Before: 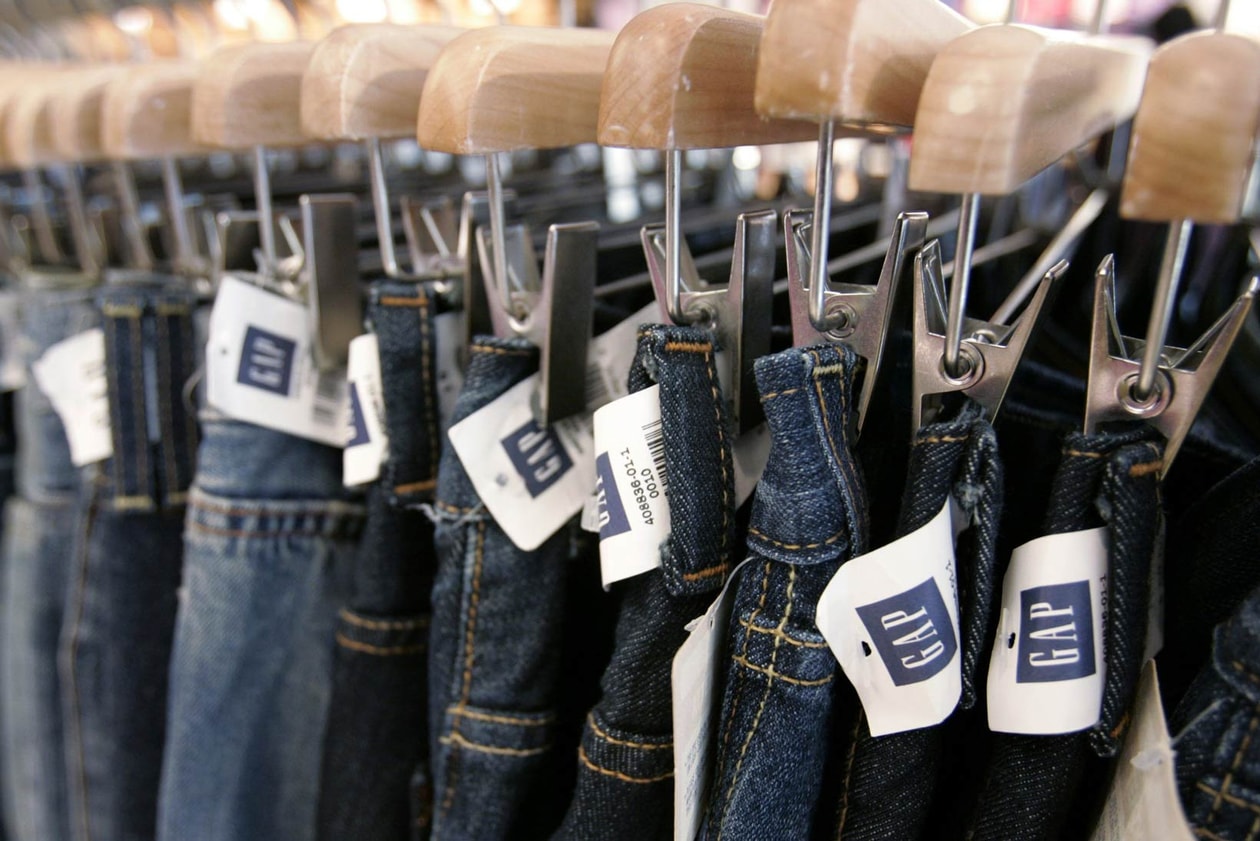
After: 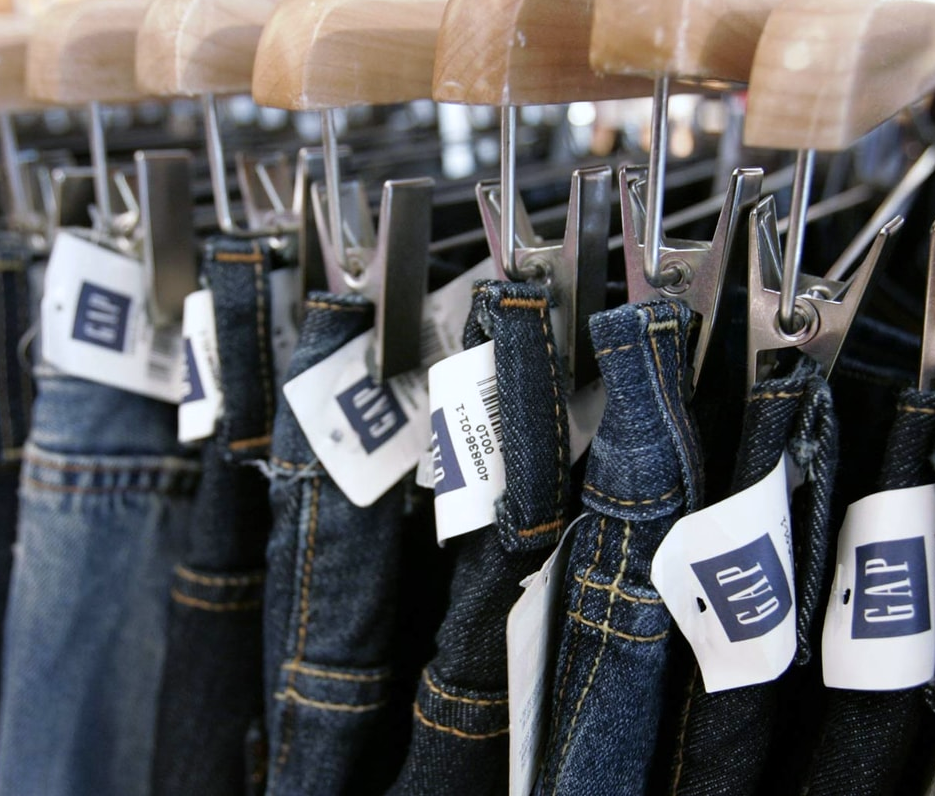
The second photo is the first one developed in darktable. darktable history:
crop and rotate: left 13.15%, top 5.251%, right 12.609%
white balance: red 0.967, blue 1.049
